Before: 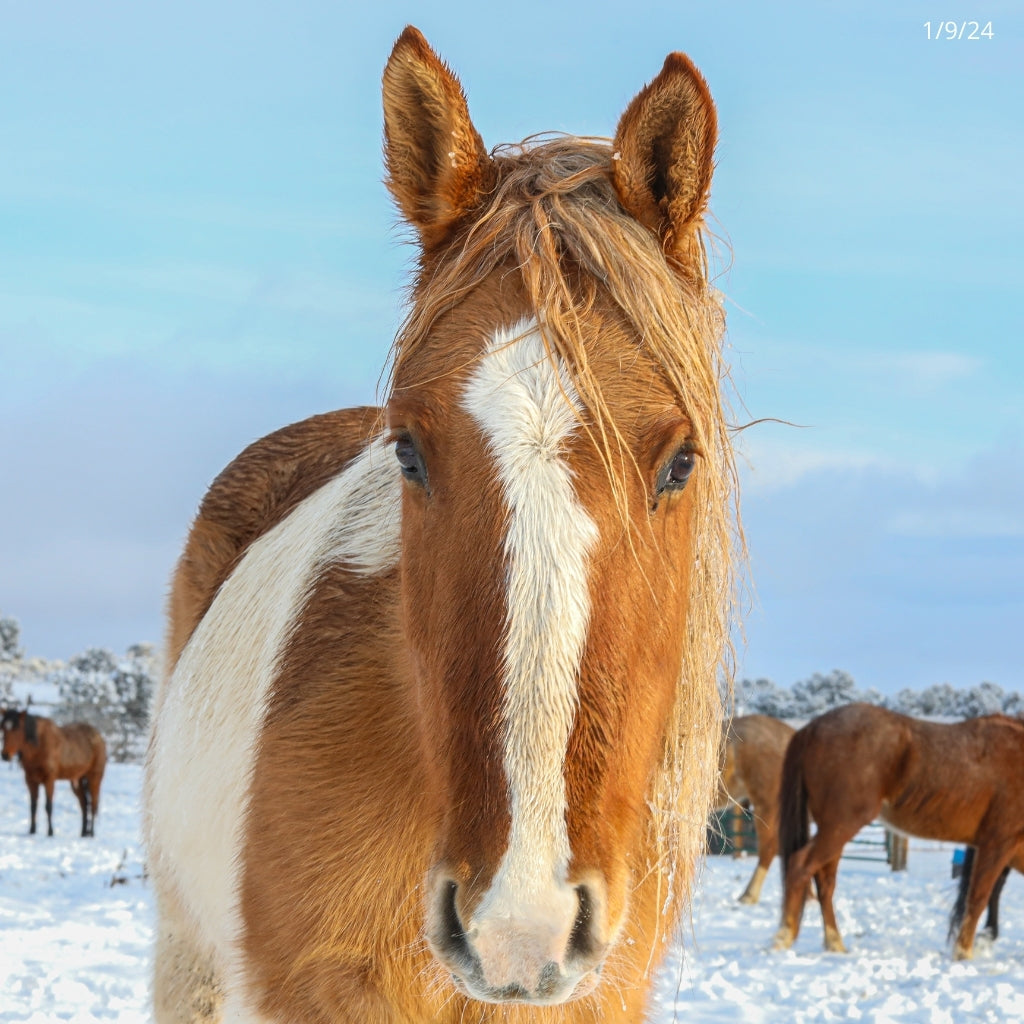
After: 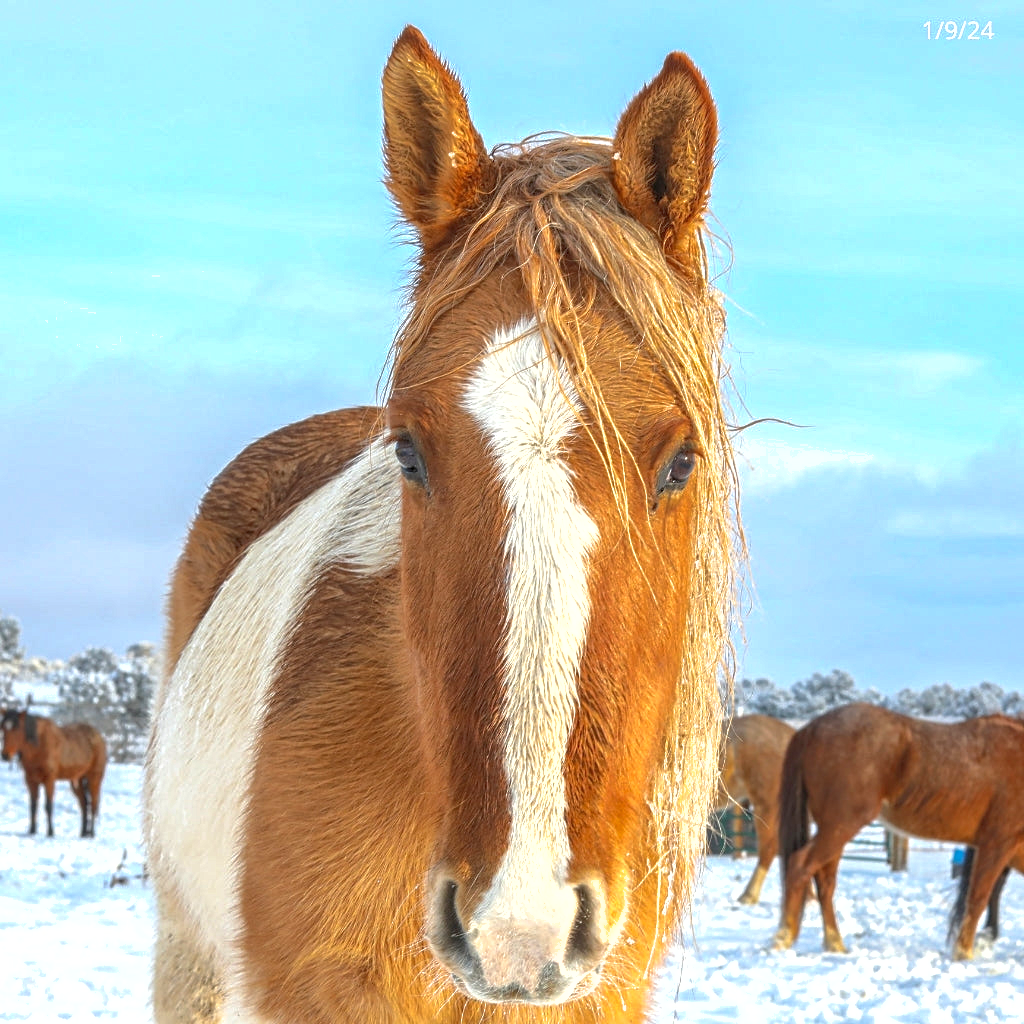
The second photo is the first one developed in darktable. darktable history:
contrast equalizer: octaves 7, y [[0.5, 0.5, 0.5, 0.512, 0.552, 0.62], [0.5 ×6], [0.5 ×4, 0.504, 0.553], [0 ×6], [0 ×6]]
exposure: exposure 0.549 EV, compensate highlight preservation false
shadows and highlights: on, module defaults
